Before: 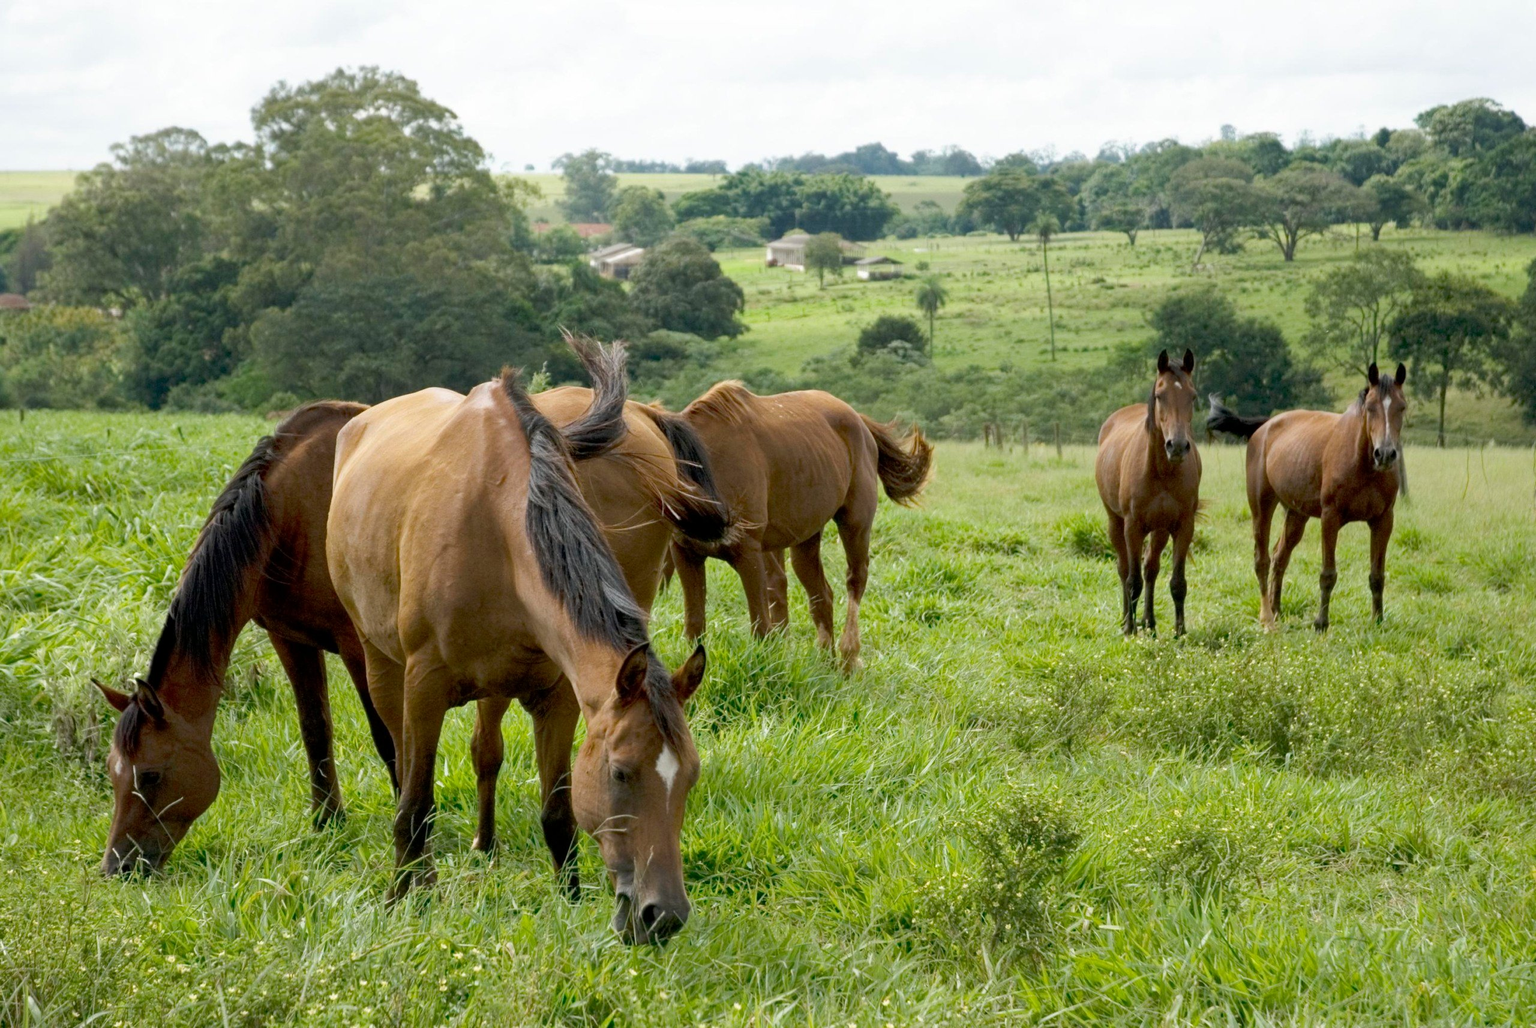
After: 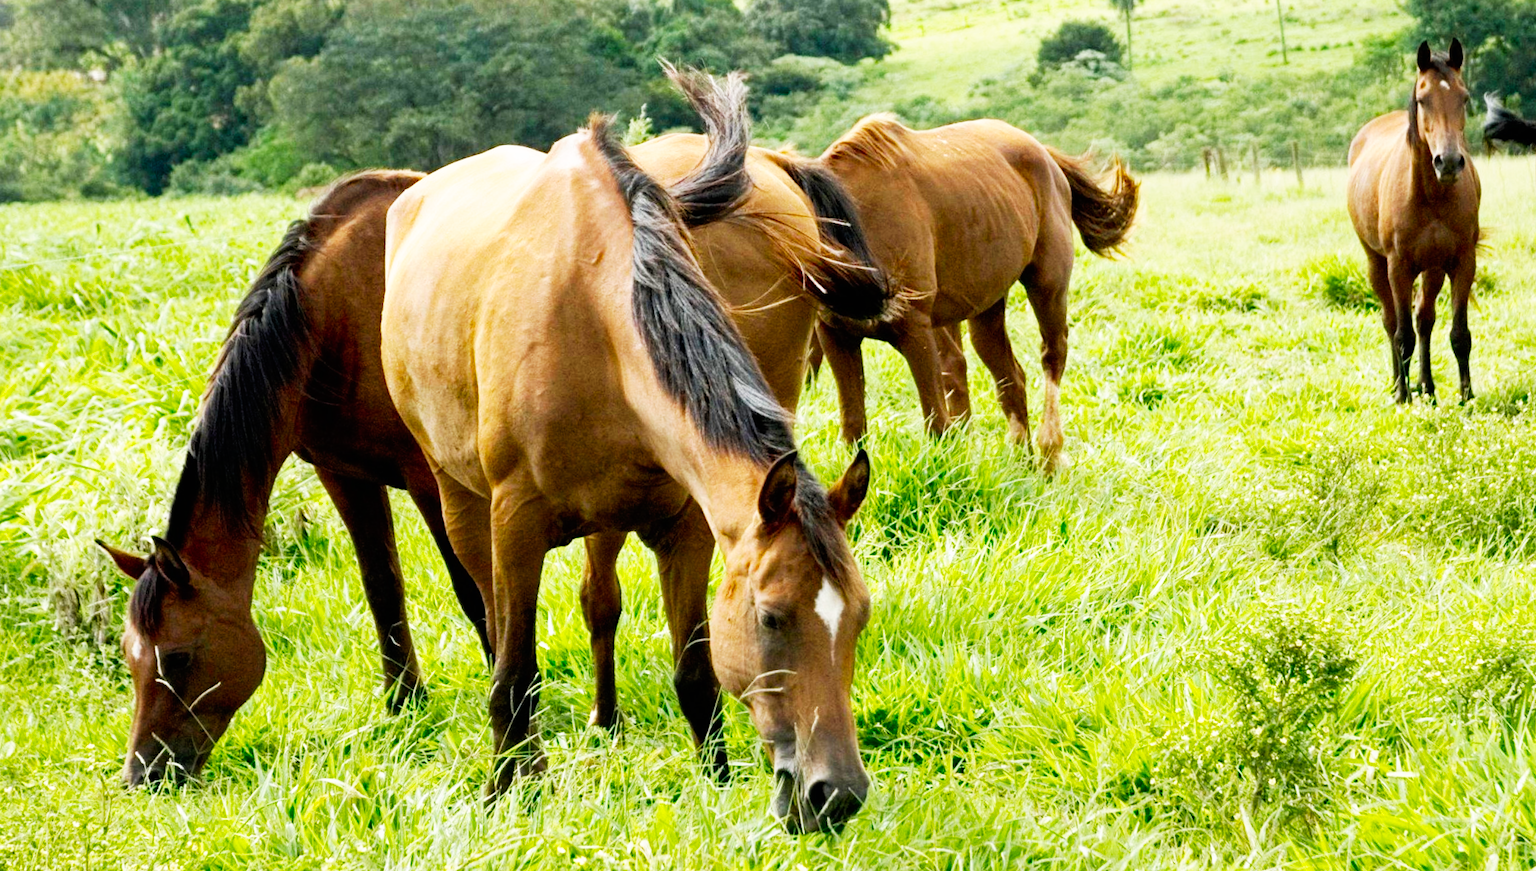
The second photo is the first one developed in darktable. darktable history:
rotate and perspective: rotation -3.52°, crop left 0.036, crop right 0.964, crop top 0.081, crop bottom 0.919
base curve: curves: ch0 [(0, 0) (0.007, 0.004) (0.027, 0.03) (0.046, 0.07) (0.207, 0.54) (0.442, 0.872) (0.673, 0.972) (1, 1)], preserve colors none
crop: top 26.531%, right 17.959%
